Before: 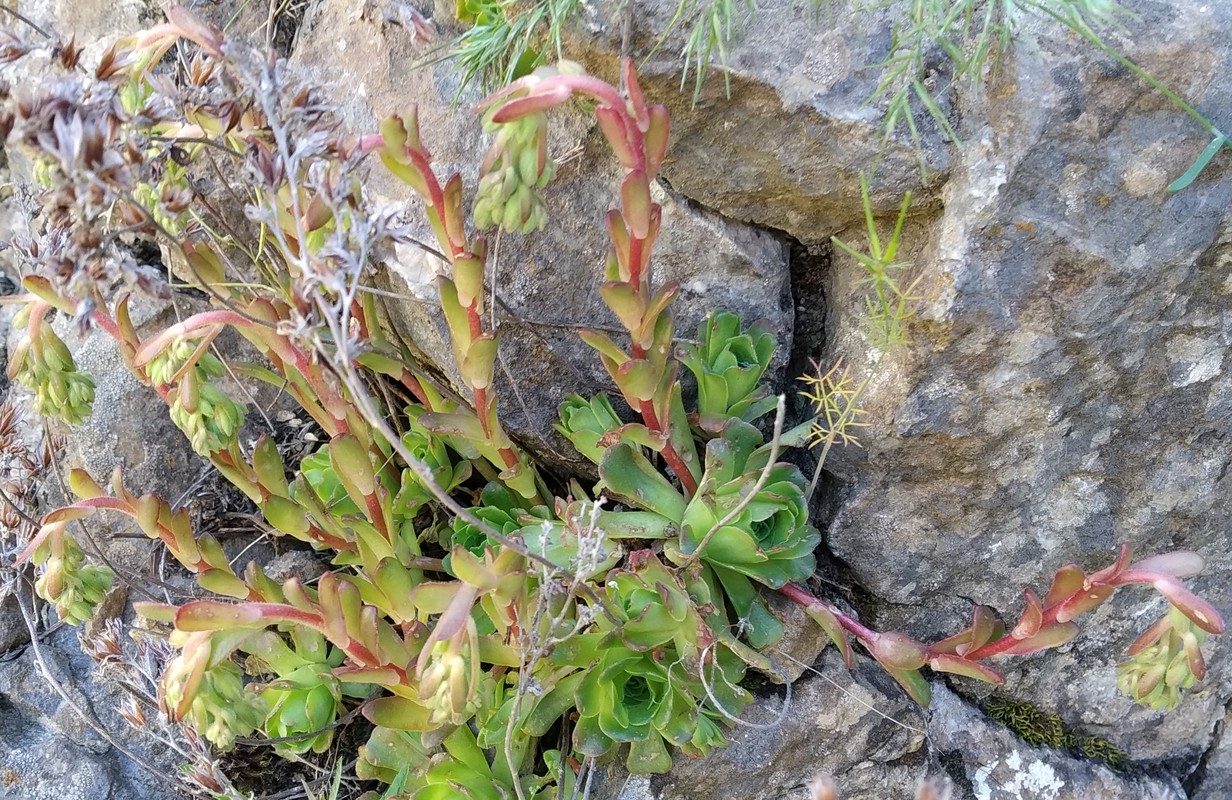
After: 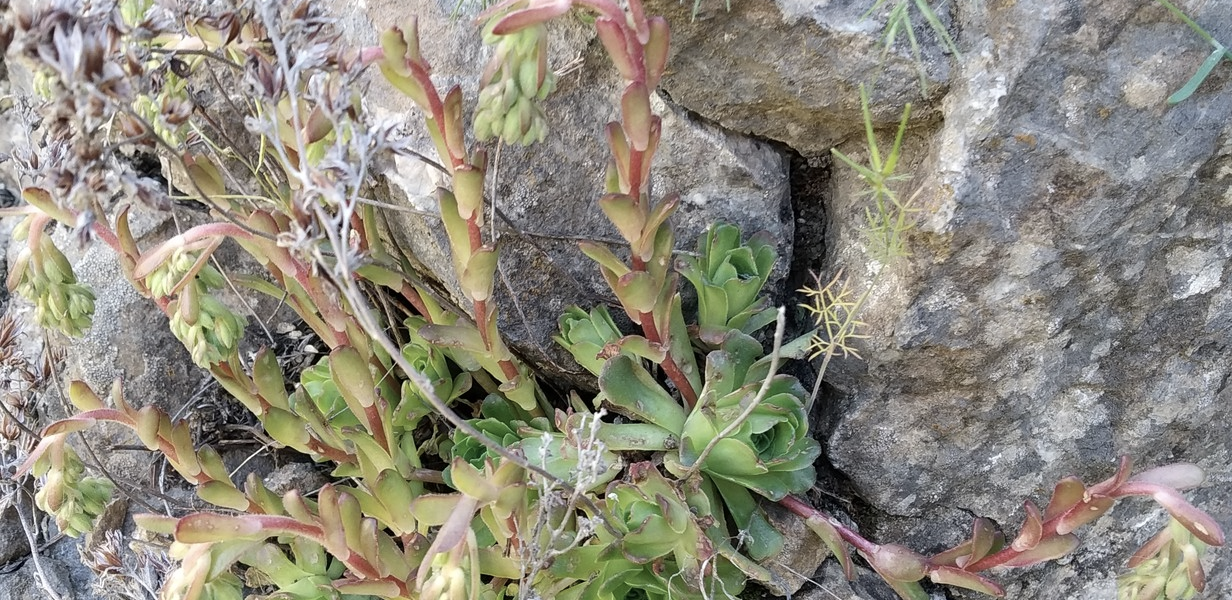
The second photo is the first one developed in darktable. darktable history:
crop: top 11.062%, bottom 13.881%
contrast brightness saturation: contrast 0.097, saturation -0.3
